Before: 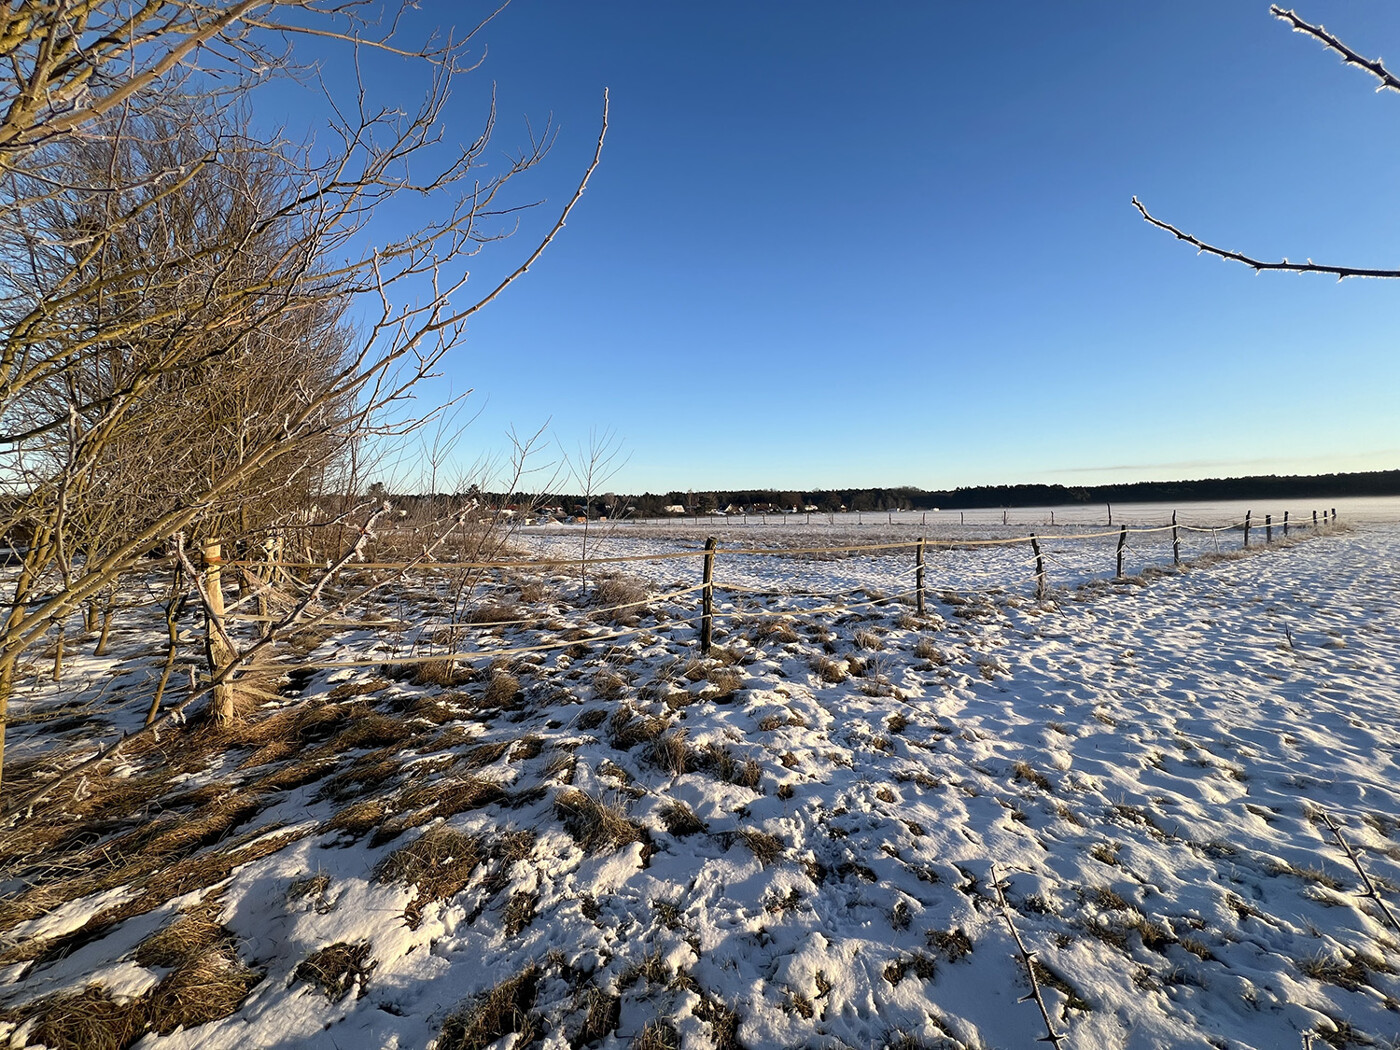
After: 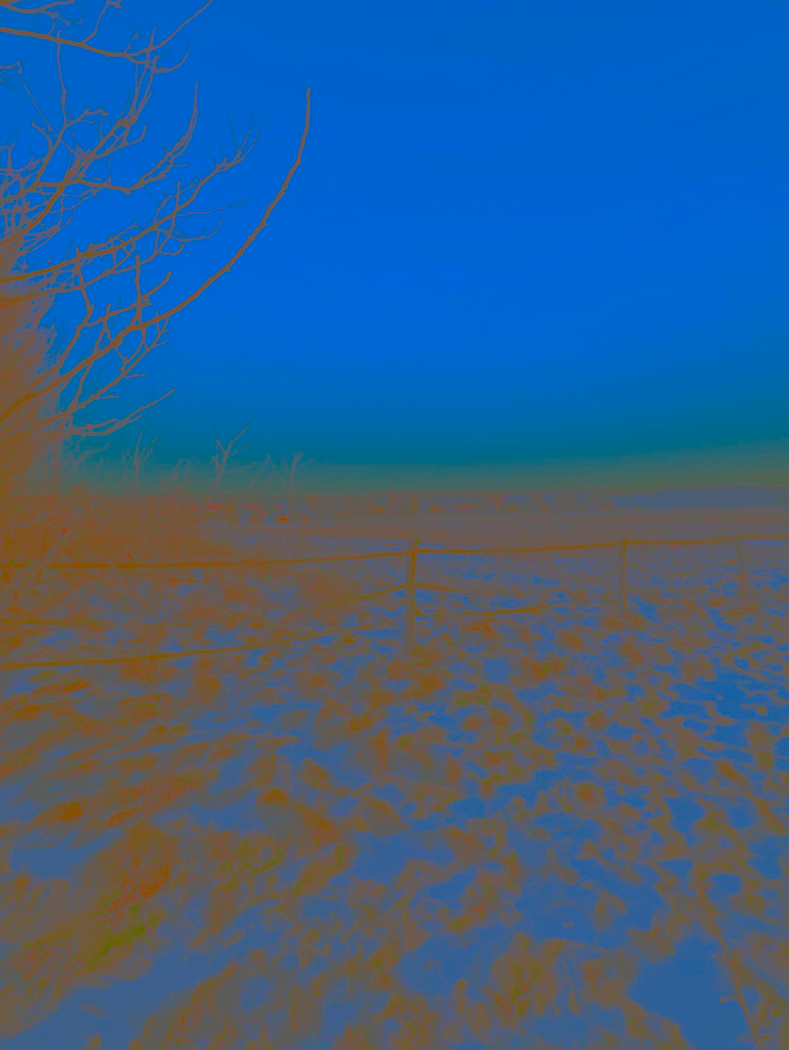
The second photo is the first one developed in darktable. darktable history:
contrast brightness saturation: contrast -0.982, brightness -0.168, saturation 0.757
crop: left 21.353%, right 22.252%
